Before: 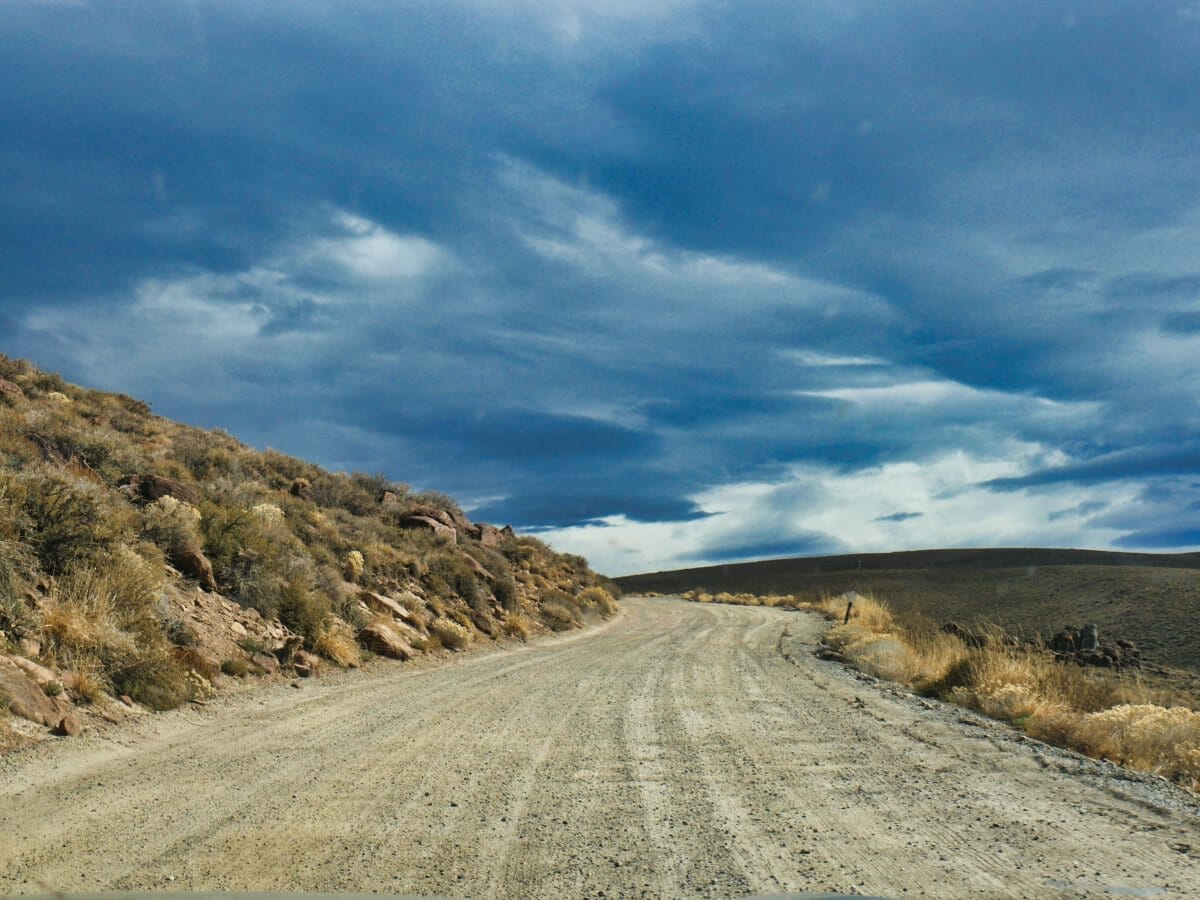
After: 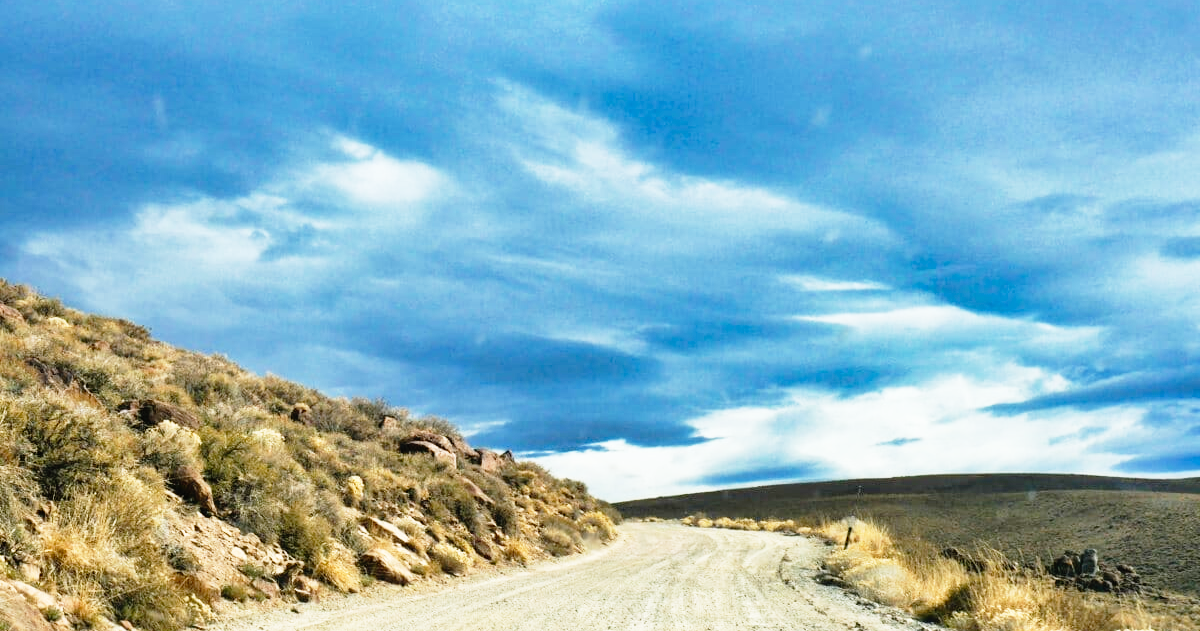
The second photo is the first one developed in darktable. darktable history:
crop and rotate: top 8.394%, bottom 21.424%
base curve: curves: ch0 [(0, 0) (0.012, 0.01) (0.073, 0.168) (0.31, 0.711) (0.645, 0.957) (1, 1)], preserve colors none
